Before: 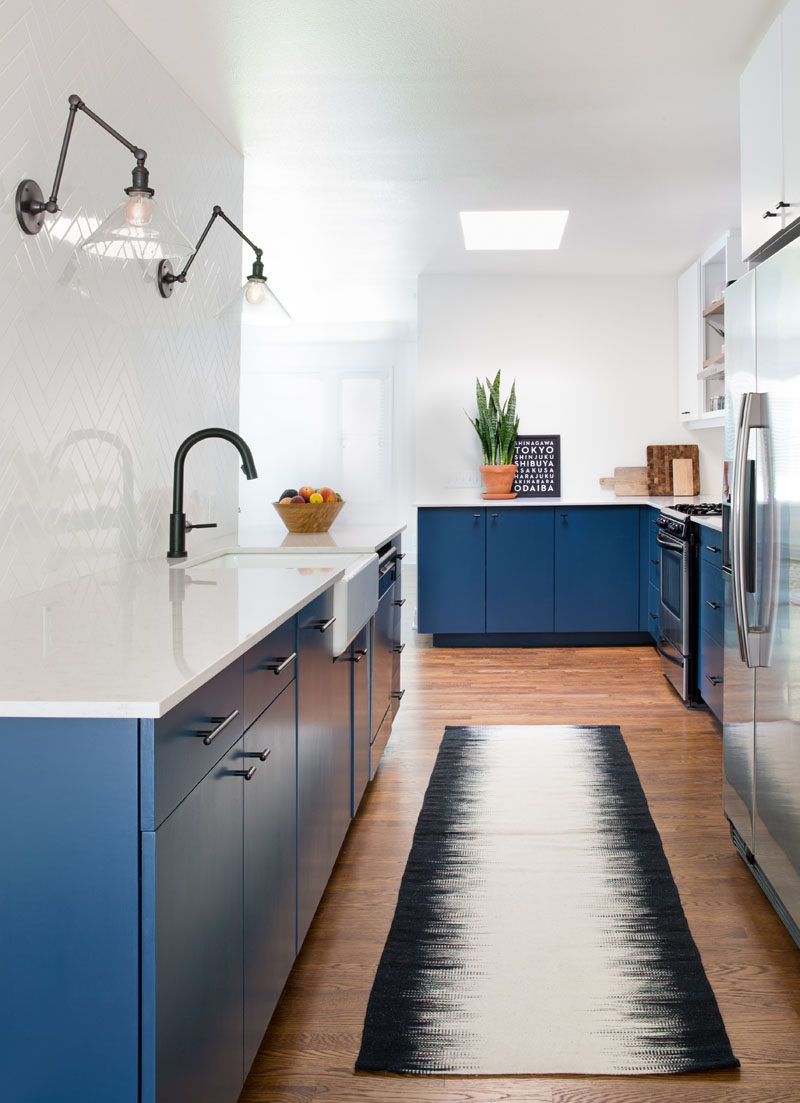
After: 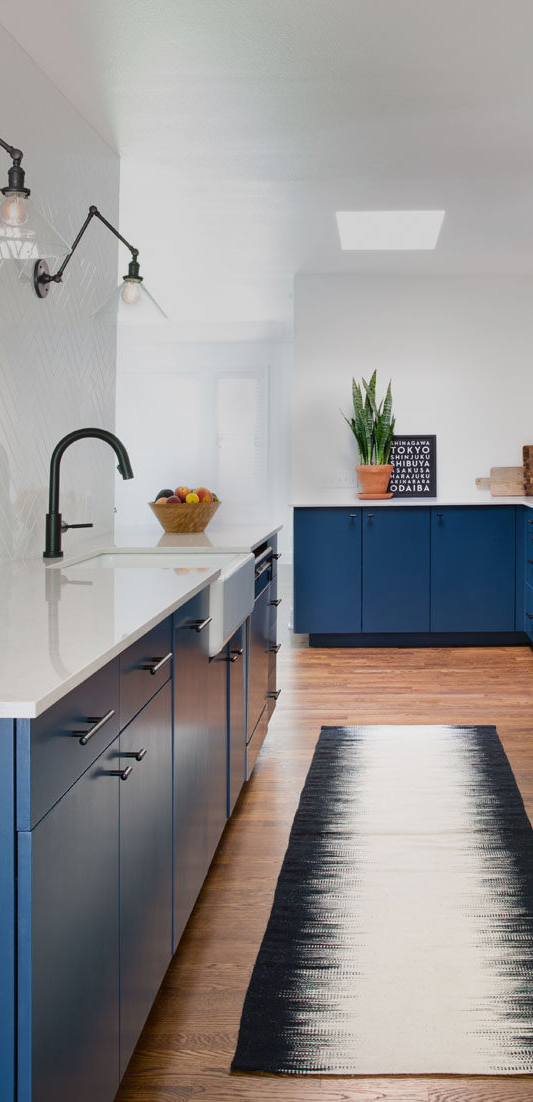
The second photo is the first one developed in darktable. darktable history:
shadows and highlights: shadows 62.66, white point adjustment 0.37, highlights -34.44, compress 83.82%
crop and rotate: left 15.546%, right 17.787%
graduated density: rotation -0.352°, offset 57.64
